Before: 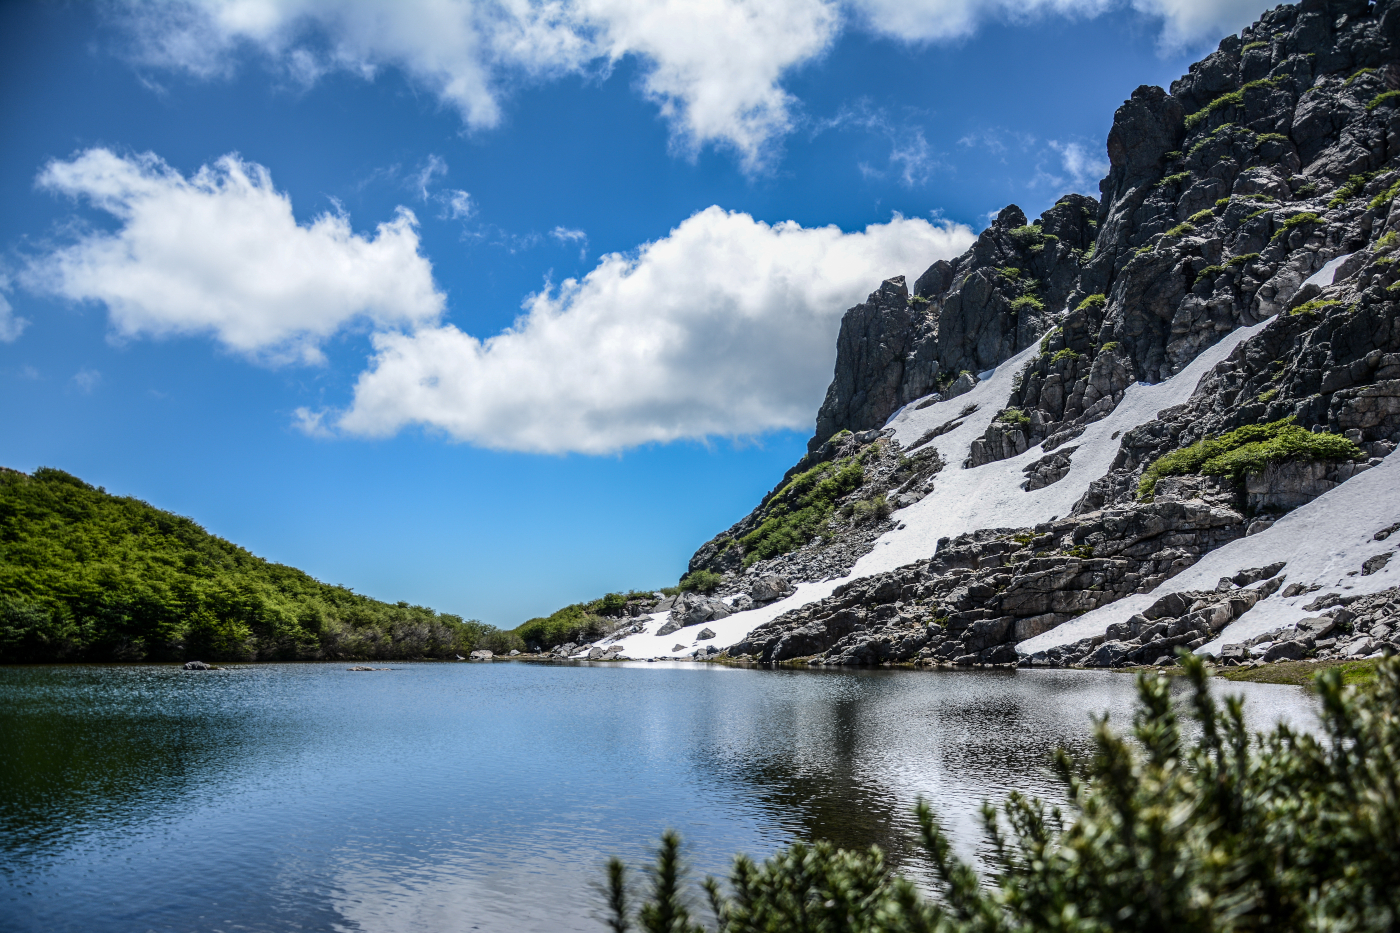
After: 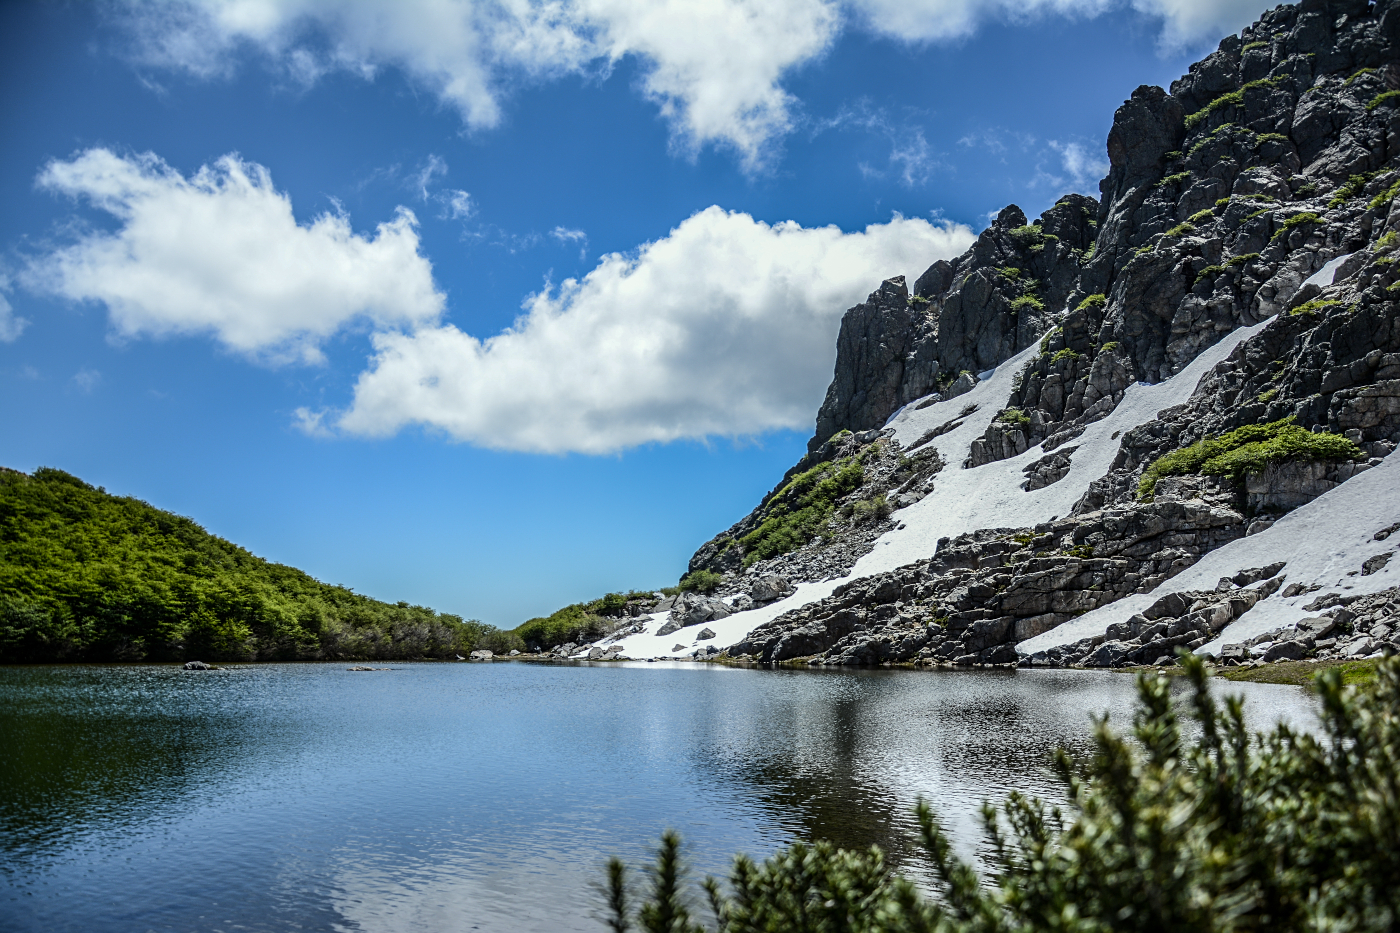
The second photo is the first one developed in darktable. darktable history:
sharpen: amount 0.2
white balance: red 0.925, blue 1.046
color calibration: x 0.329, y 0.345, temperature 5633 K
